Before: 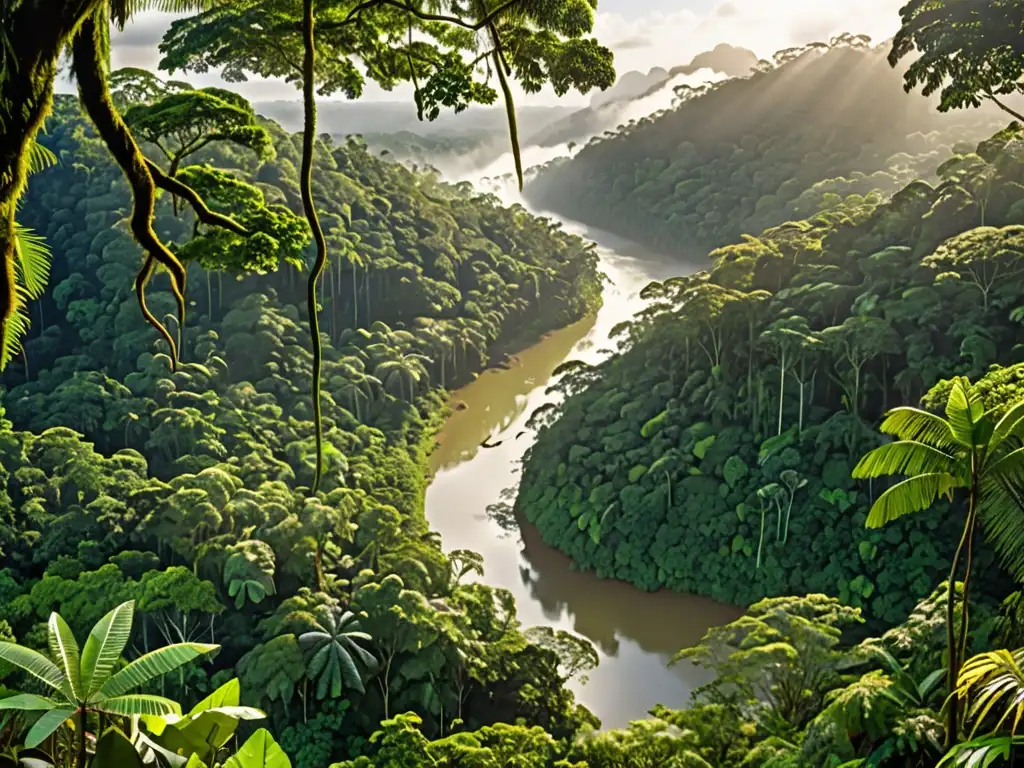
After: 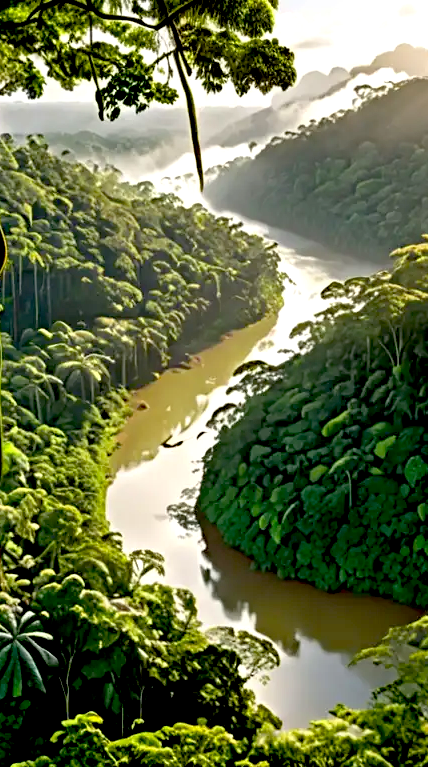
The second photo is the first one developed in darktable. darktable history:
exposure: black level correction 0.031, exposure 0.335 EV, compensate highlight preservation false
crop: left 31.181%, right 26.961%
